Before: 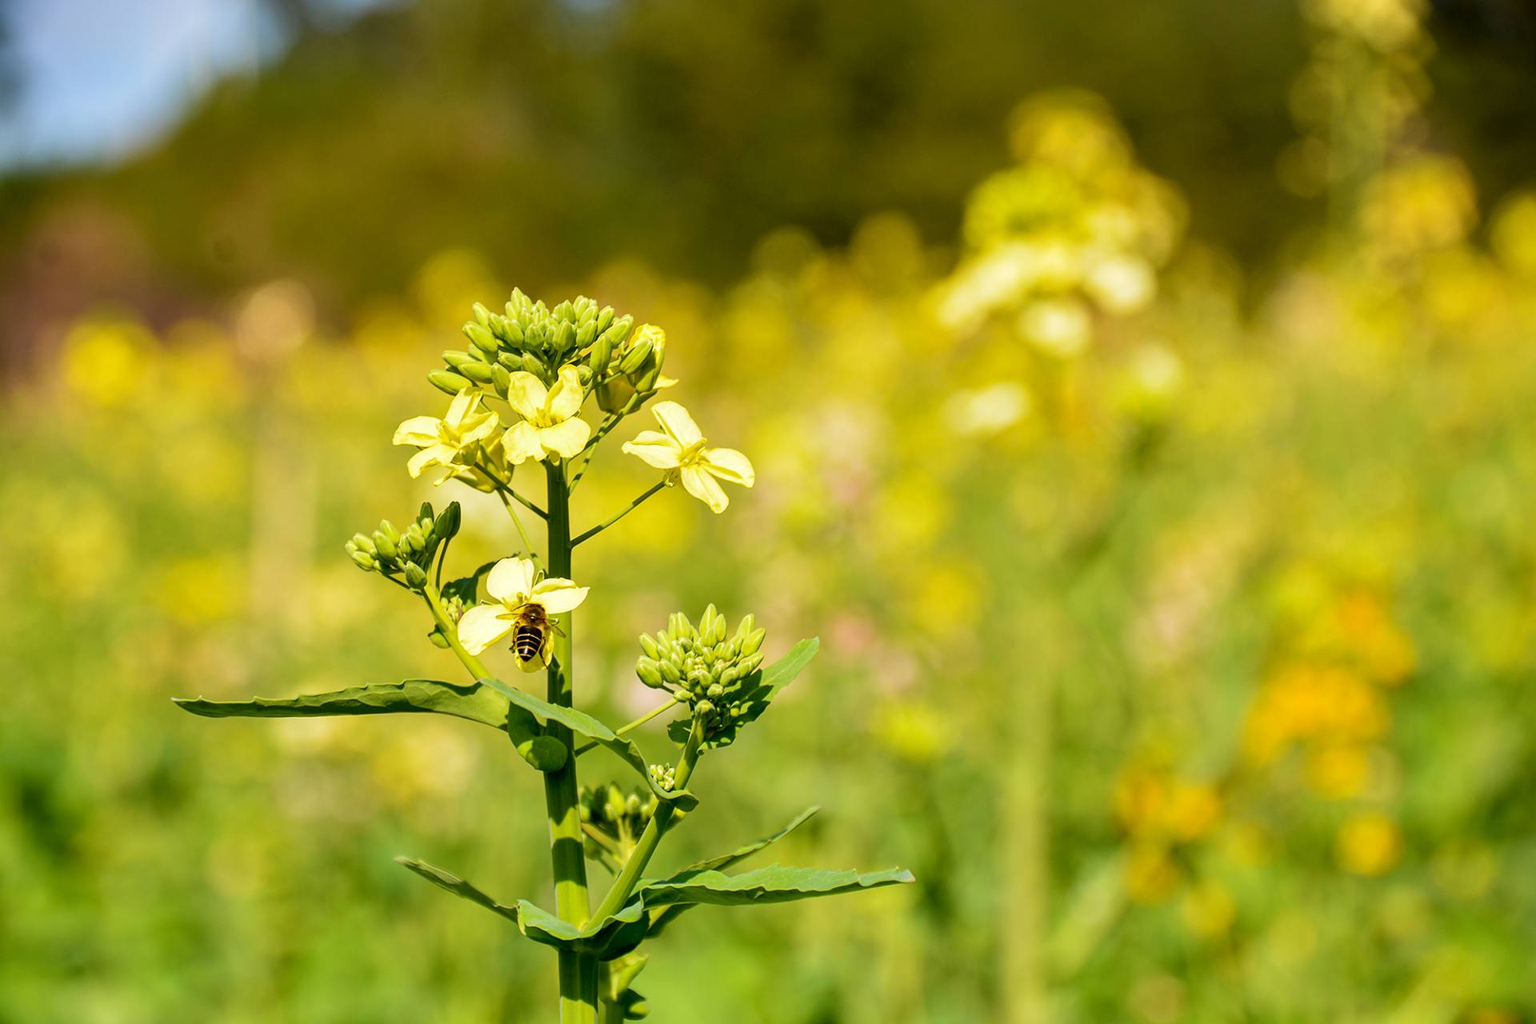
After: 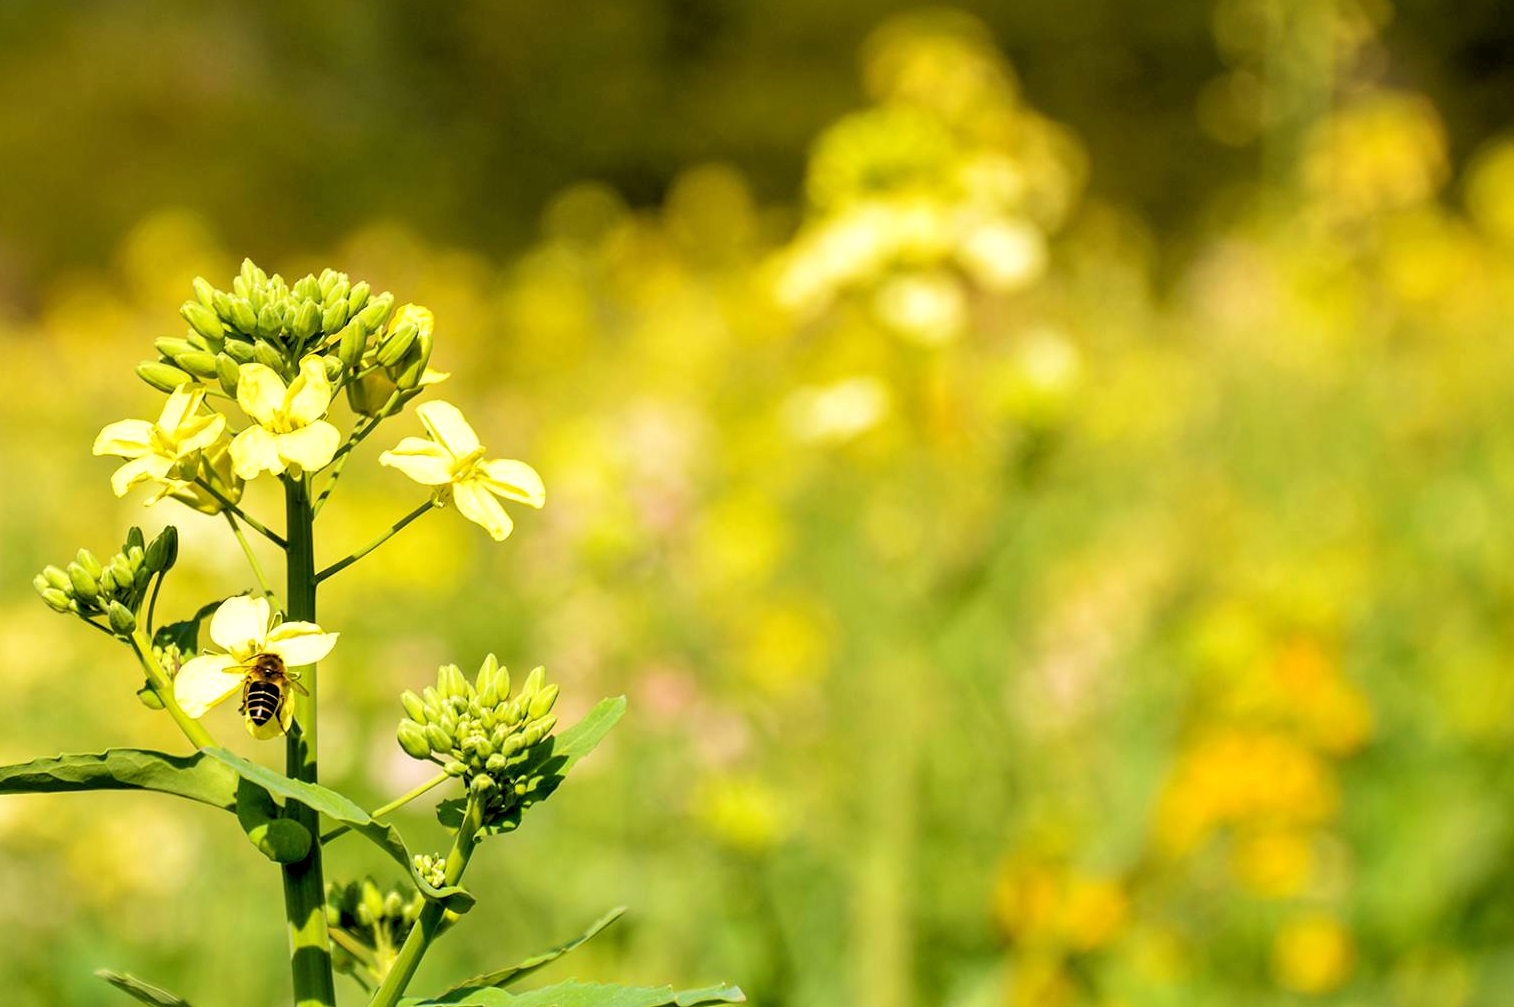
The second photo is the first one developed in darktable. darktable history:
rgb levels: levels [[0.01, 0.419, 0.839], [0, 0.5, 1], [0, 0.5, 1]]
crop and rotate: left 20.74%, top 7.912%, right 0.375%, bottom 13.378%
